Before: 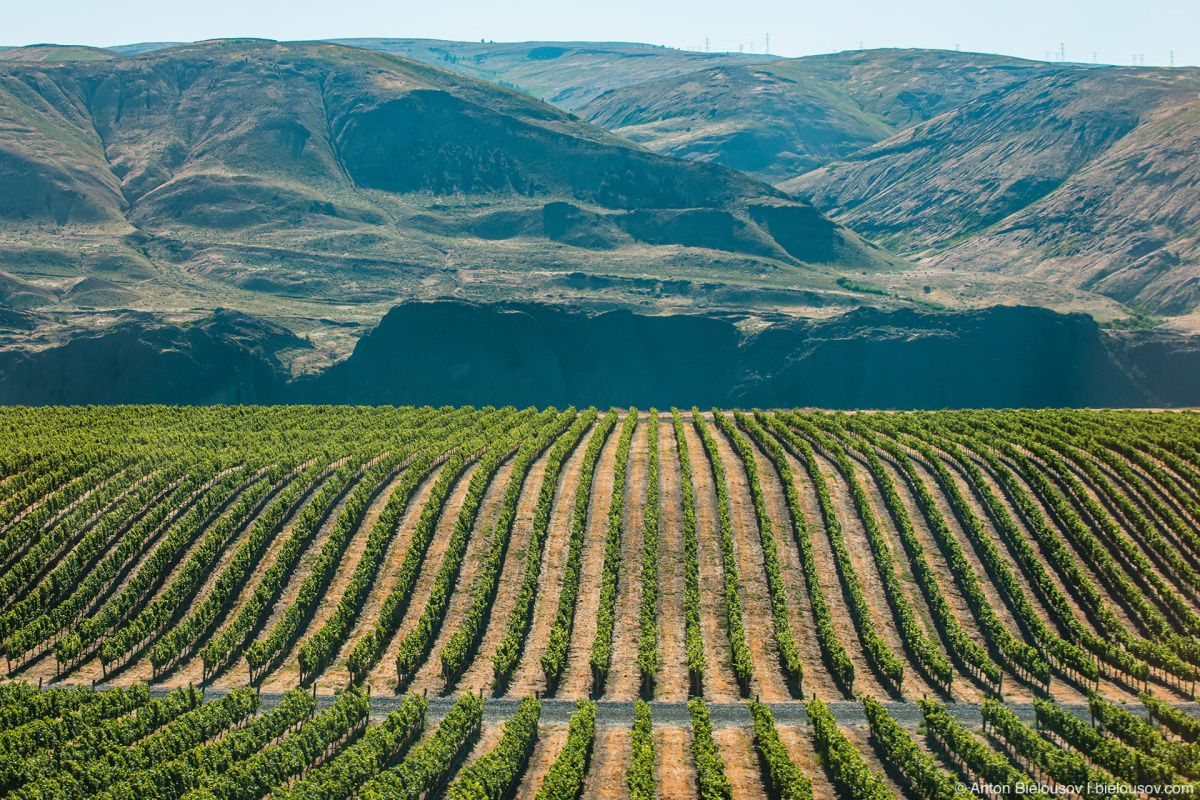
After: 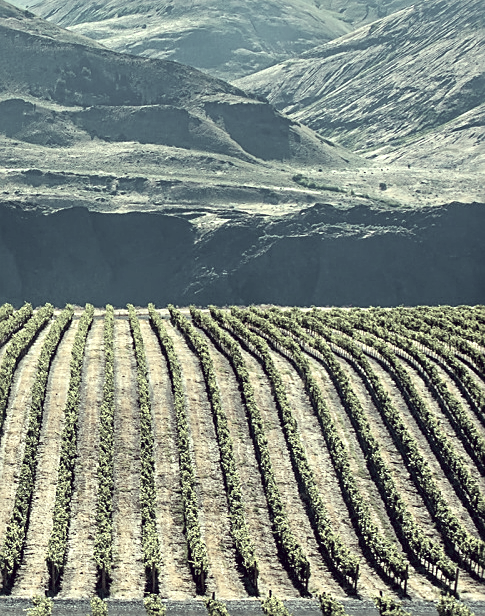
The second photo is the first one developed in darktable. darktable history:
contrast brightness saturation: contrast 0.096, saturation -0.378
crop: left 45.336%, top 12.884%, right 14.212%, bottom 9.847%
exposure: black level correction 0.012, exposure 0.69 EV, compensate exposure bias true, compensate highlight preservation false
color correction: highlights a* -20.36, highlights b* 21.02, shadows a* 19.82, shadows b* -20.67, saturation 0.38
shadows and highlights: radius 125.33, shadows 30.4, highlights -30.95, low approximation 0.01, soften with gaussian
sharpen: on, module defaults
color balance rgb: power › hue 214.05°, perceptual saturation grading › global saturation 0.54%, global vibrance 40.253%
